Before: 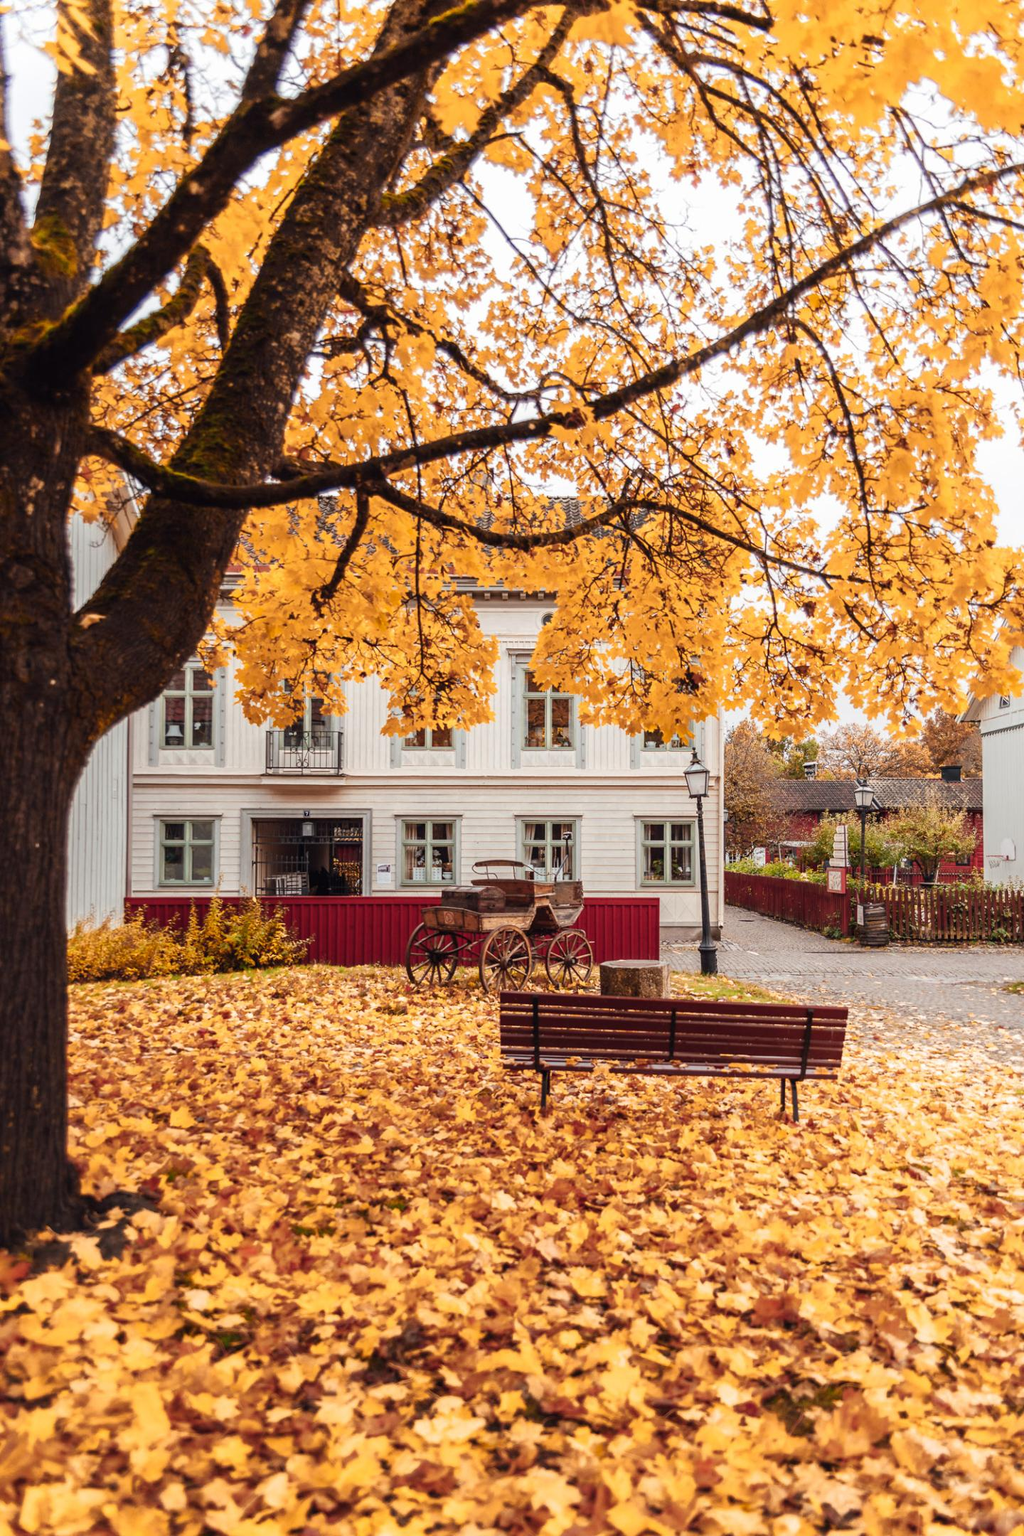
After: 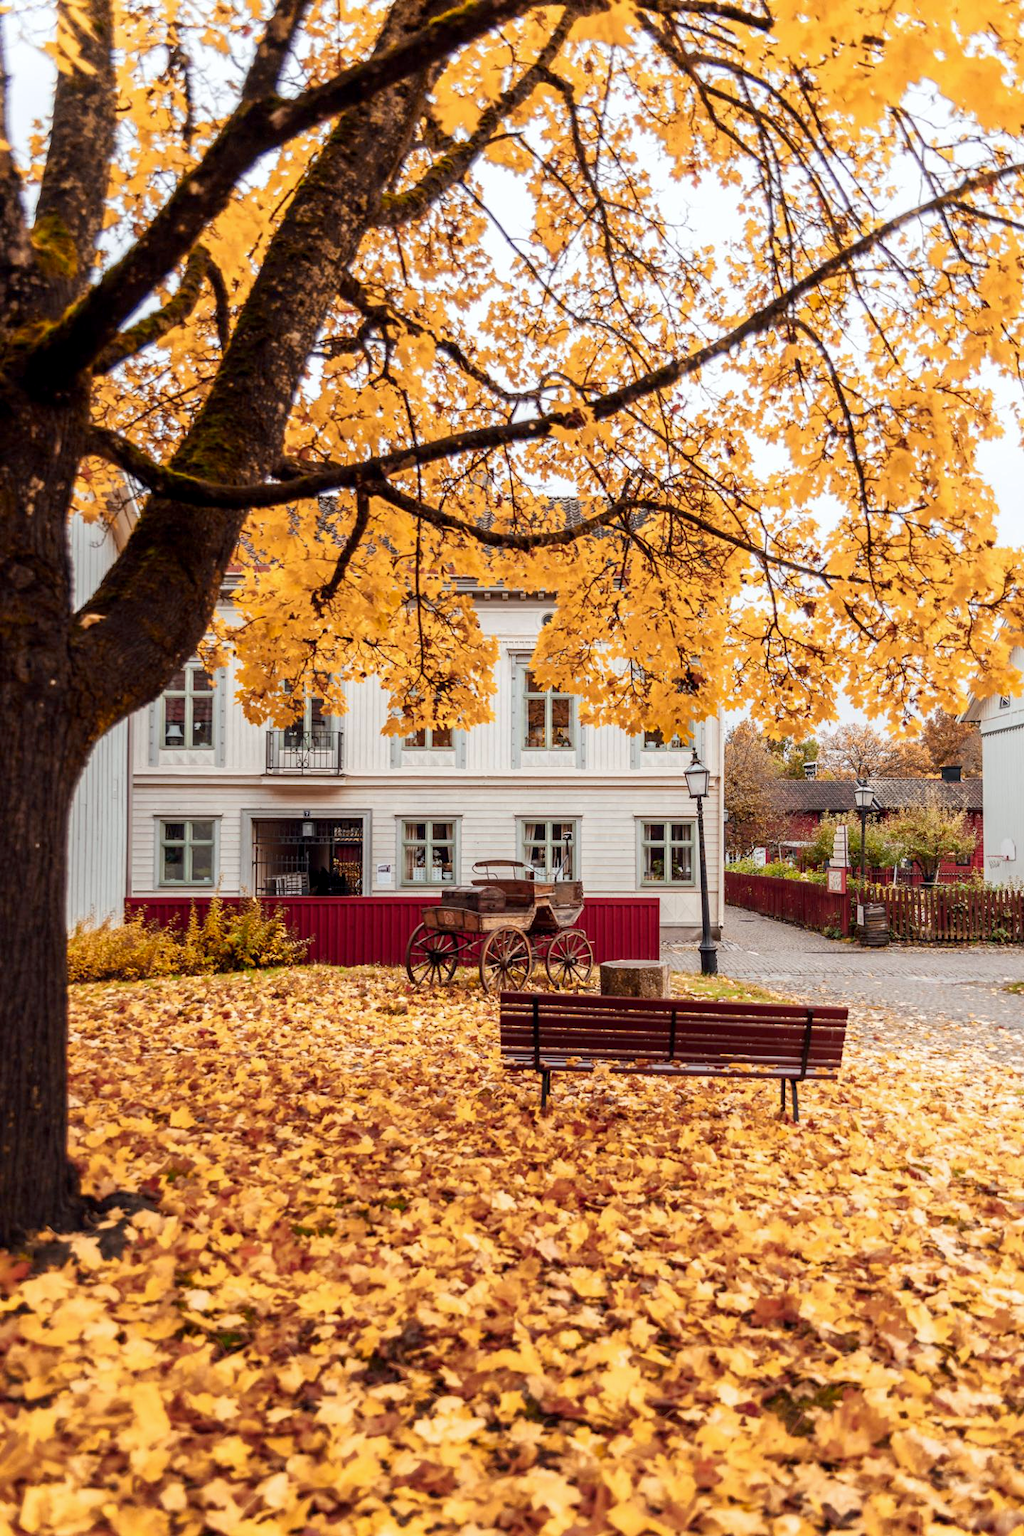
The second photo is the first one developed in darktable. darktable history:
exposure: black level correction 0.004, exposure 0.014 EV, compensate highlight preservation false
white balance: red 0.986, blue 1.01
